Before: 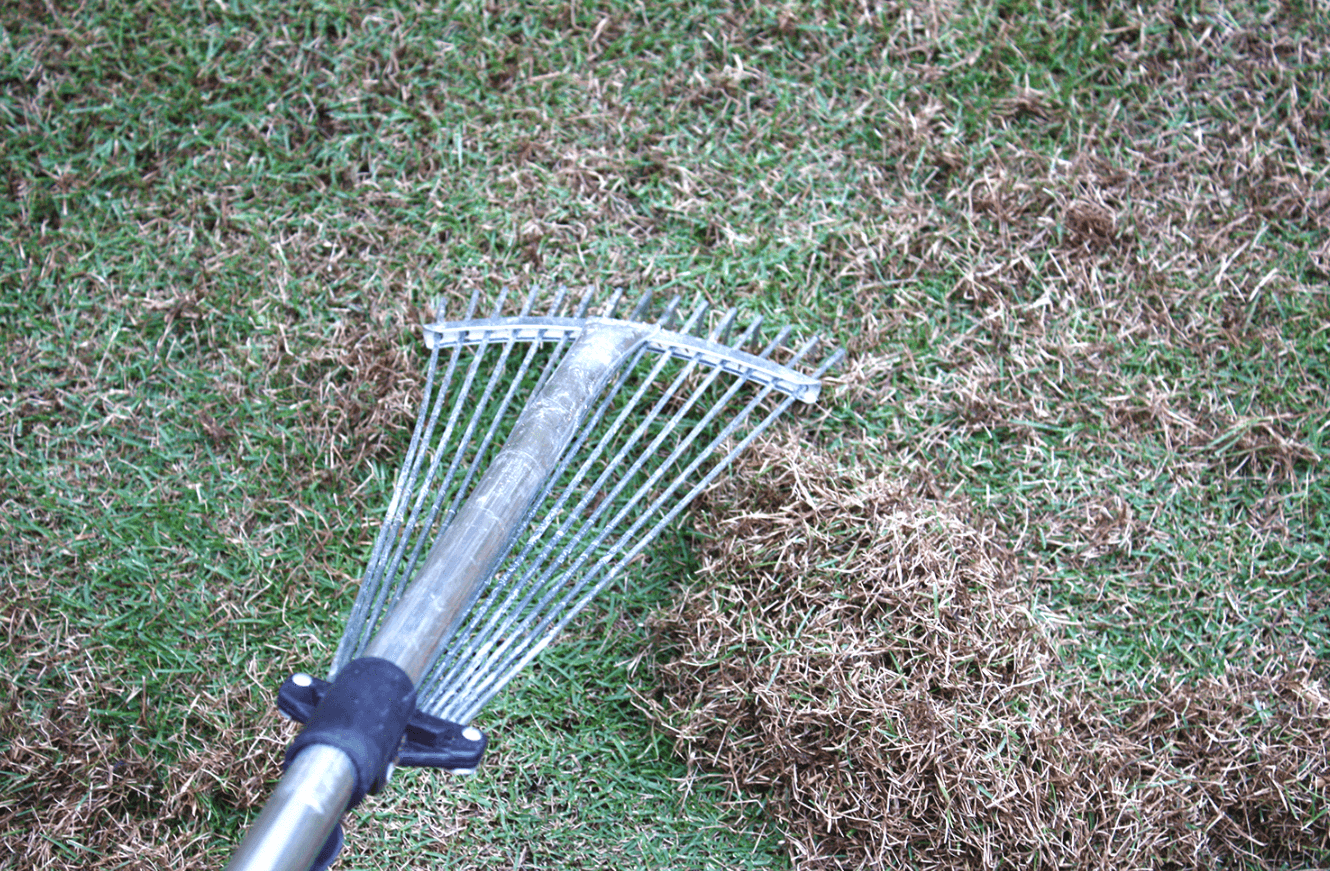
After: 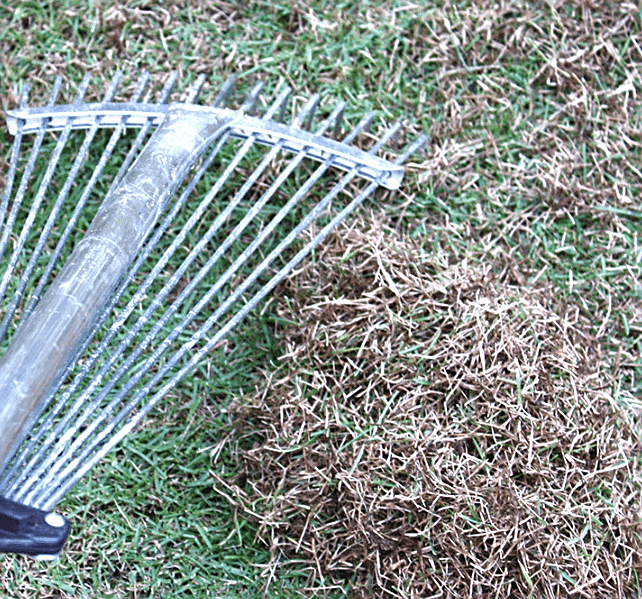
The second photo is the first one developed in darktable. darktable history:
crop: left 31.355%, top 24.608%, right 20.352%, bottom 6.583%
contrast brightness saturation: saturation -0.067
sharpen: on, module defaults
